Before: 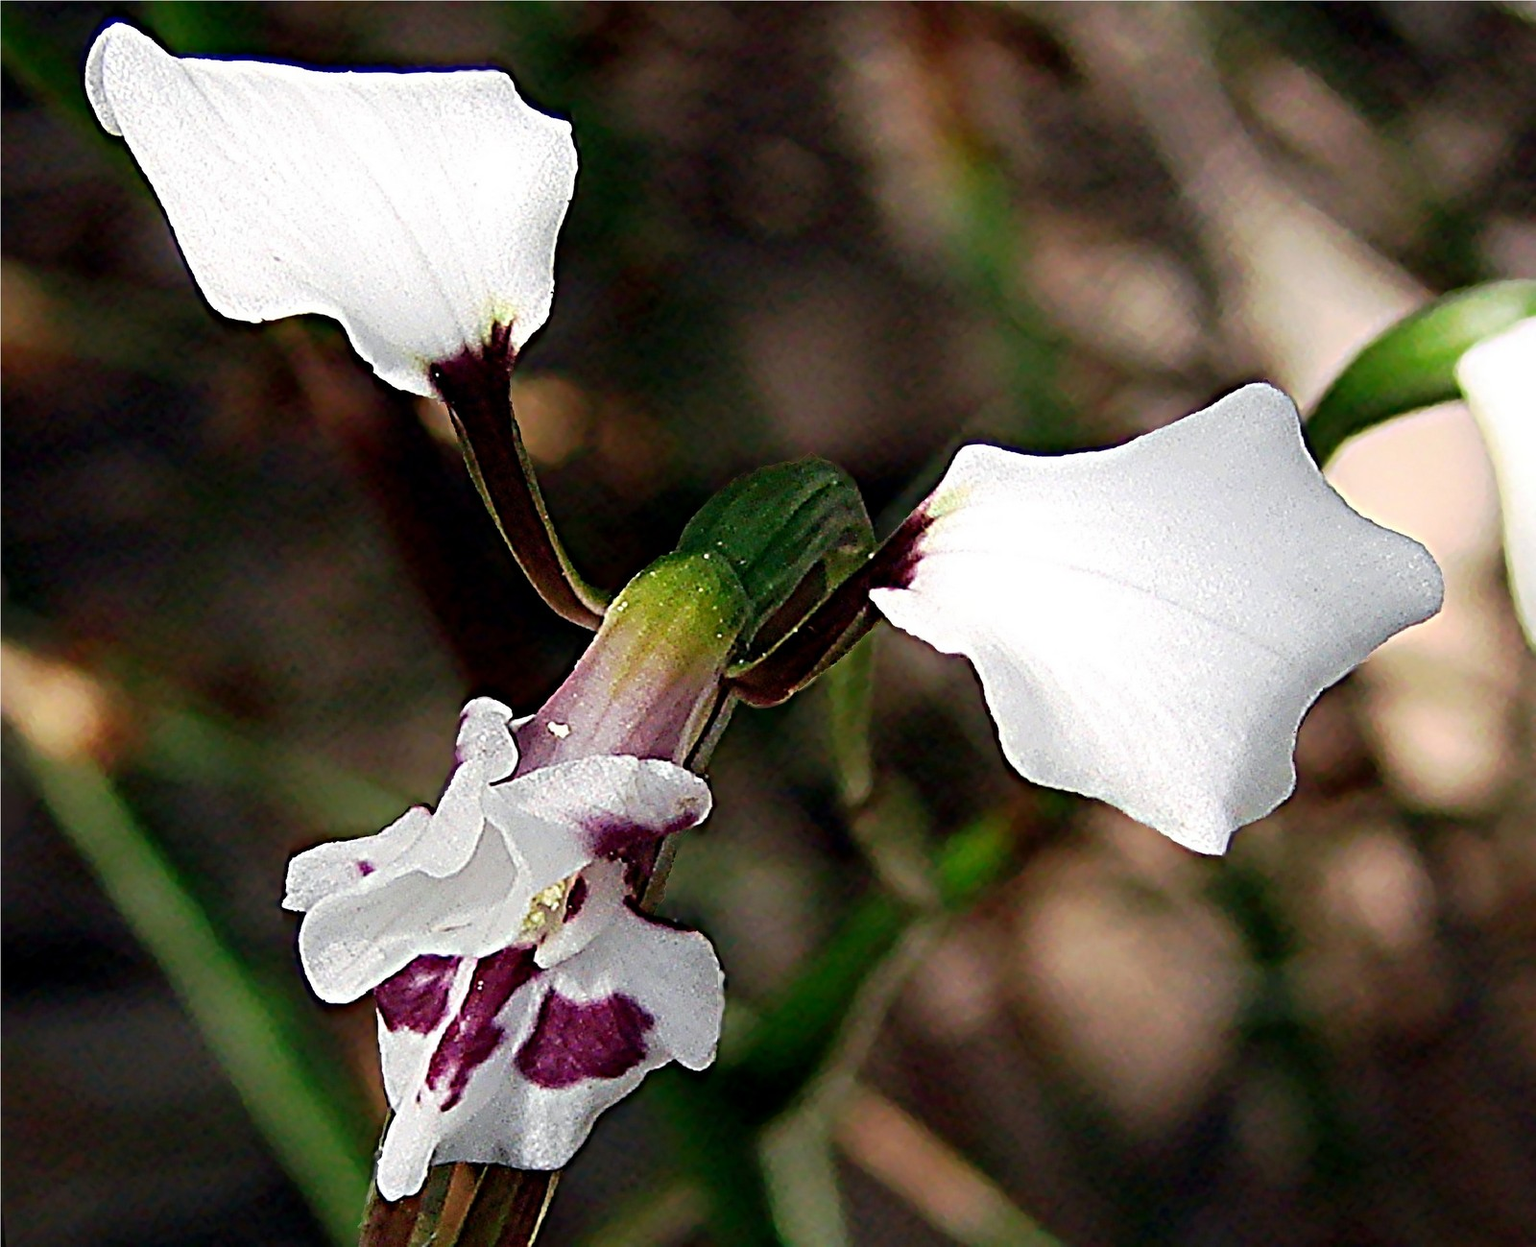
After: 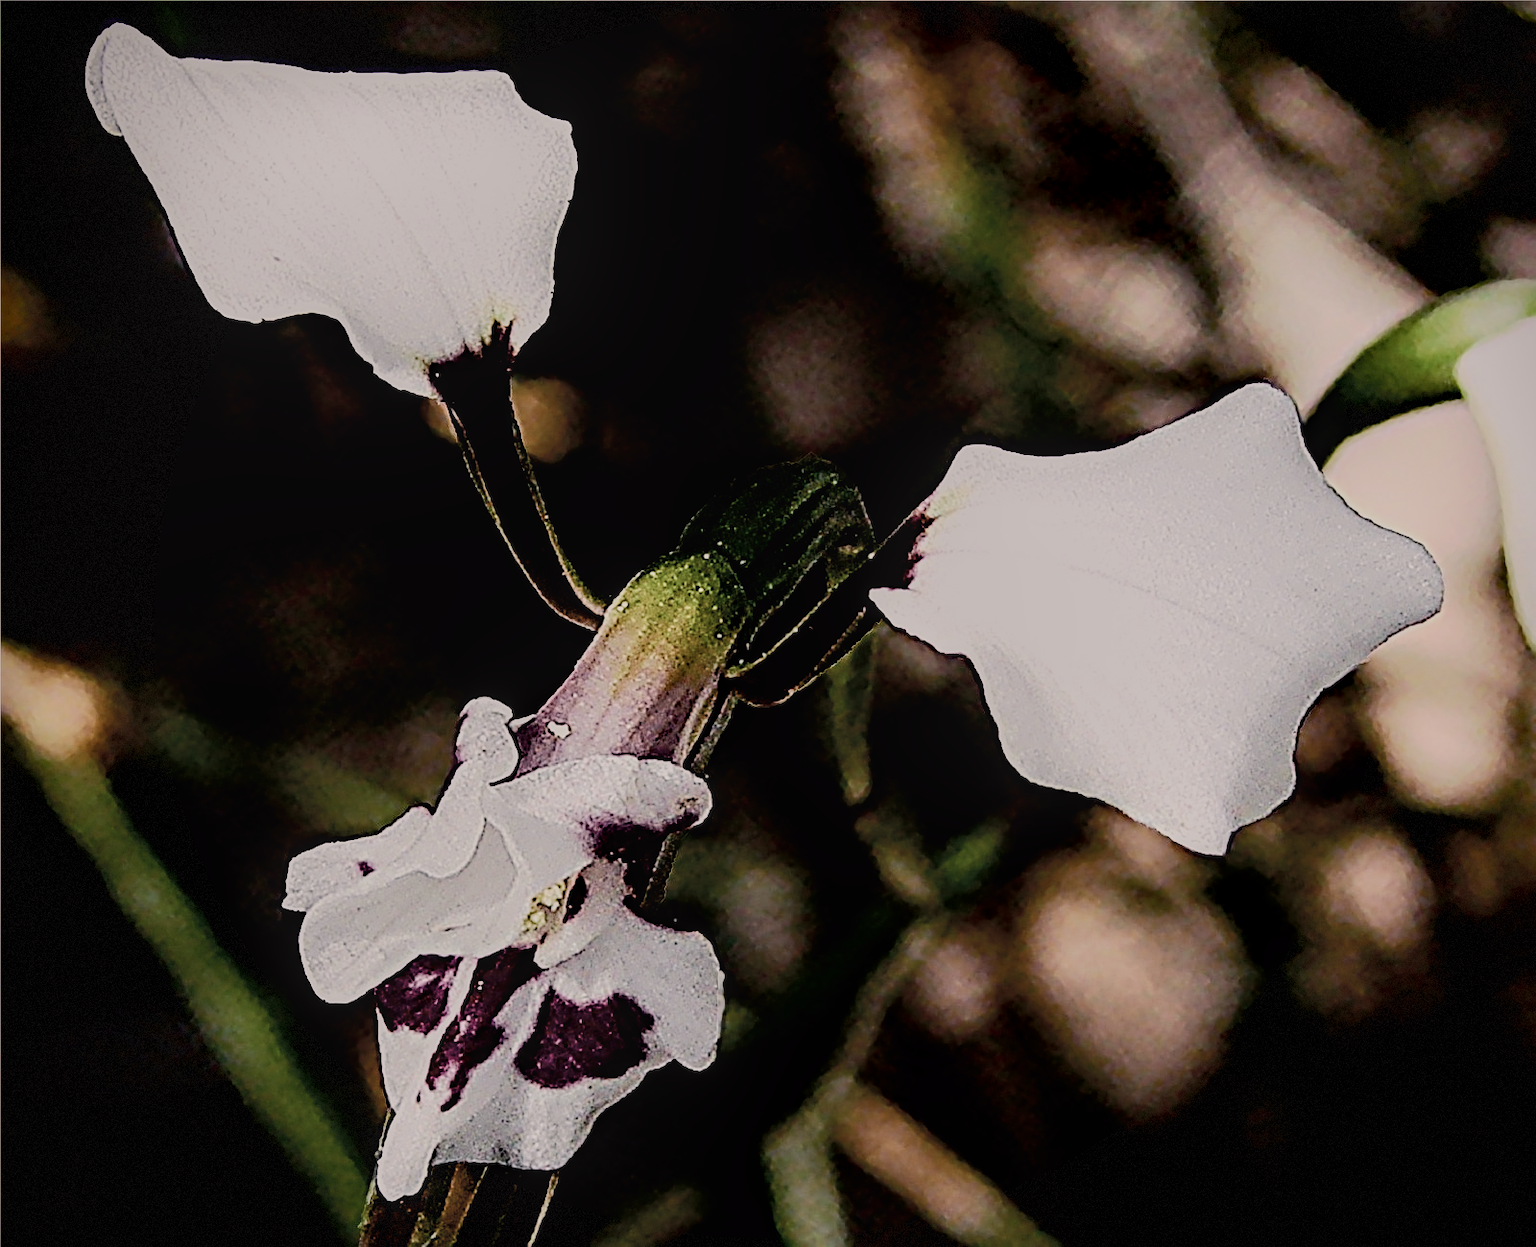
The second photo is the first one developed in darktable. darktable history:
exposure: black level correction 0.01, compensate highlight preservation false
sharpen: on, module defaults
color balance rgb: perceptual saturation grading › global saturation 20%, perceptual saturation grading › highlights -25.291%, perceptual saturation grading › shadows 24.297%, saturation formula JzAzBz (2021)
tone curve: curves: ch0 [(0, 0) (0.052, 0.018) (0.236, 0.207) (0.41, 0.417) (0.485, 0.518) (0.54, 0.584) (0.625, 0.666) (0.845, 0.828) (0.994, 0.964)]; ch1 [(0, 0.055) (0.15, 0.117) (0.317, 0.34) (0.382, 0.408) (0.434, 0.441) (0.472, 0.479) (0.498, 0.501) (0.557, 0.558) (0.616, 0.59) (0.739, 0.7) (0.873, 0.857) (1, 0.928)]; ch2 [(0, 0) (0.352, 0.403) (0.447, 0.466) (0.482, 0.482) (0.528, 0.526) (0.586, 0.577) (0.618, 0.621) (0.785, 0.747) (1, 1)], color space Lab, independent channels, preserve colors none
filmic rgb: black relative exposure -6.91 EV, white relative exposure 5.67 EV, hardness 2.87, color science v4 (2020)
color correction: highlights a* 5.52, highlights b* 5.22, saturation 0.679
local contrast: on, module defaults
vignetting: fall-off radius 61%, saturation 0.372, dithering 8-bit output
